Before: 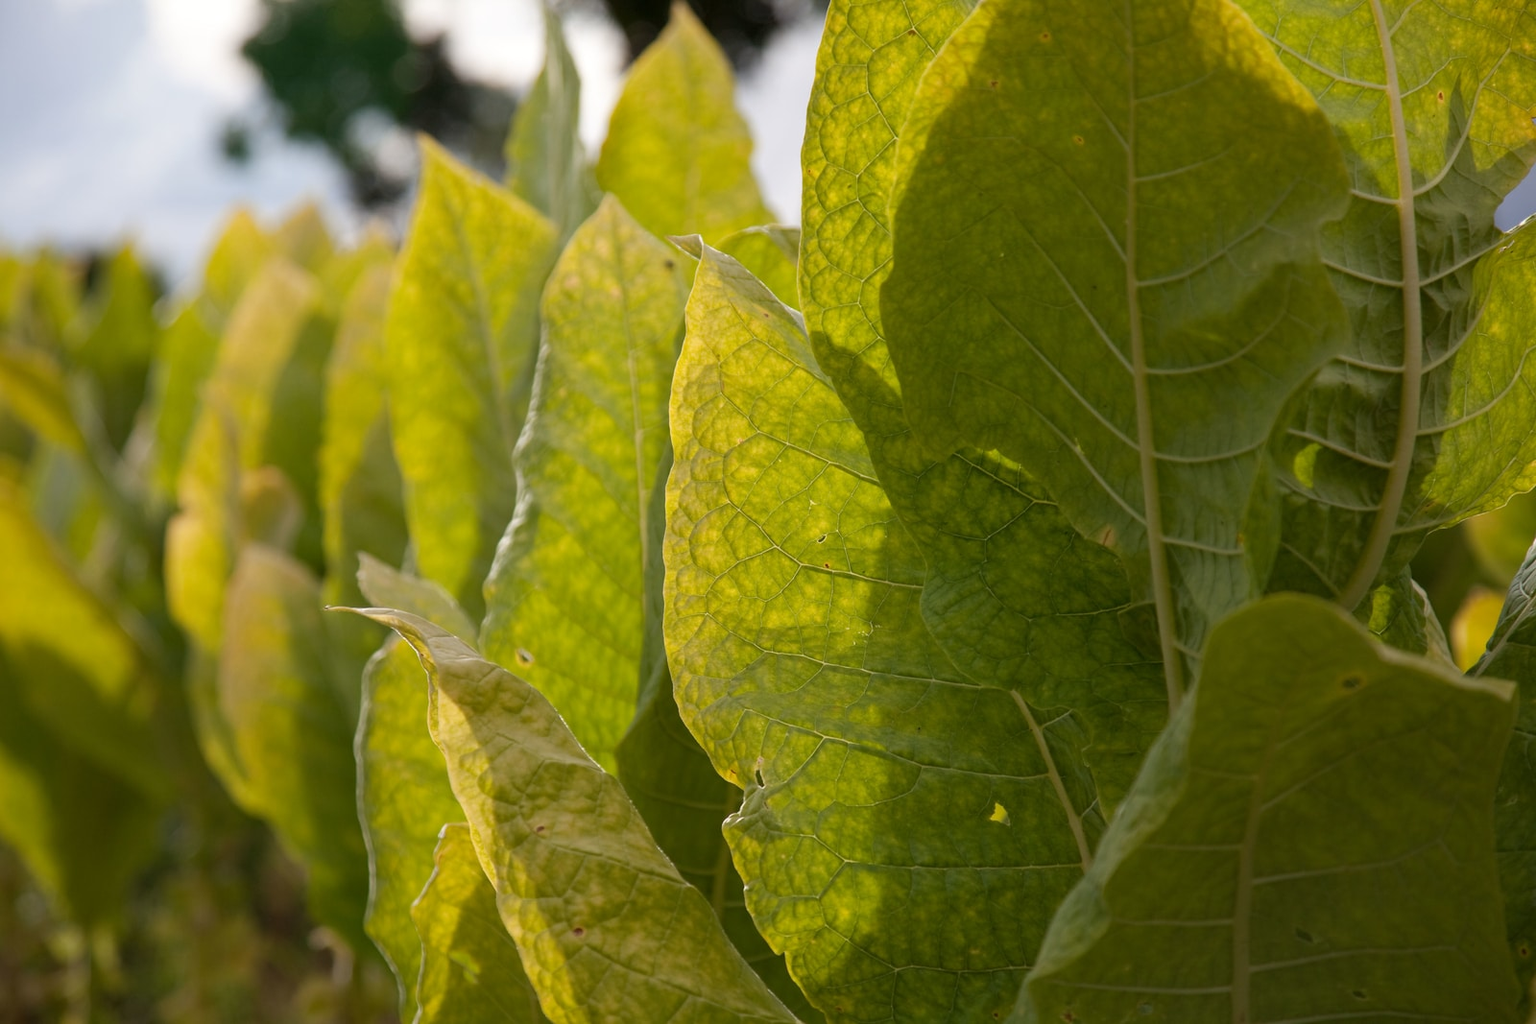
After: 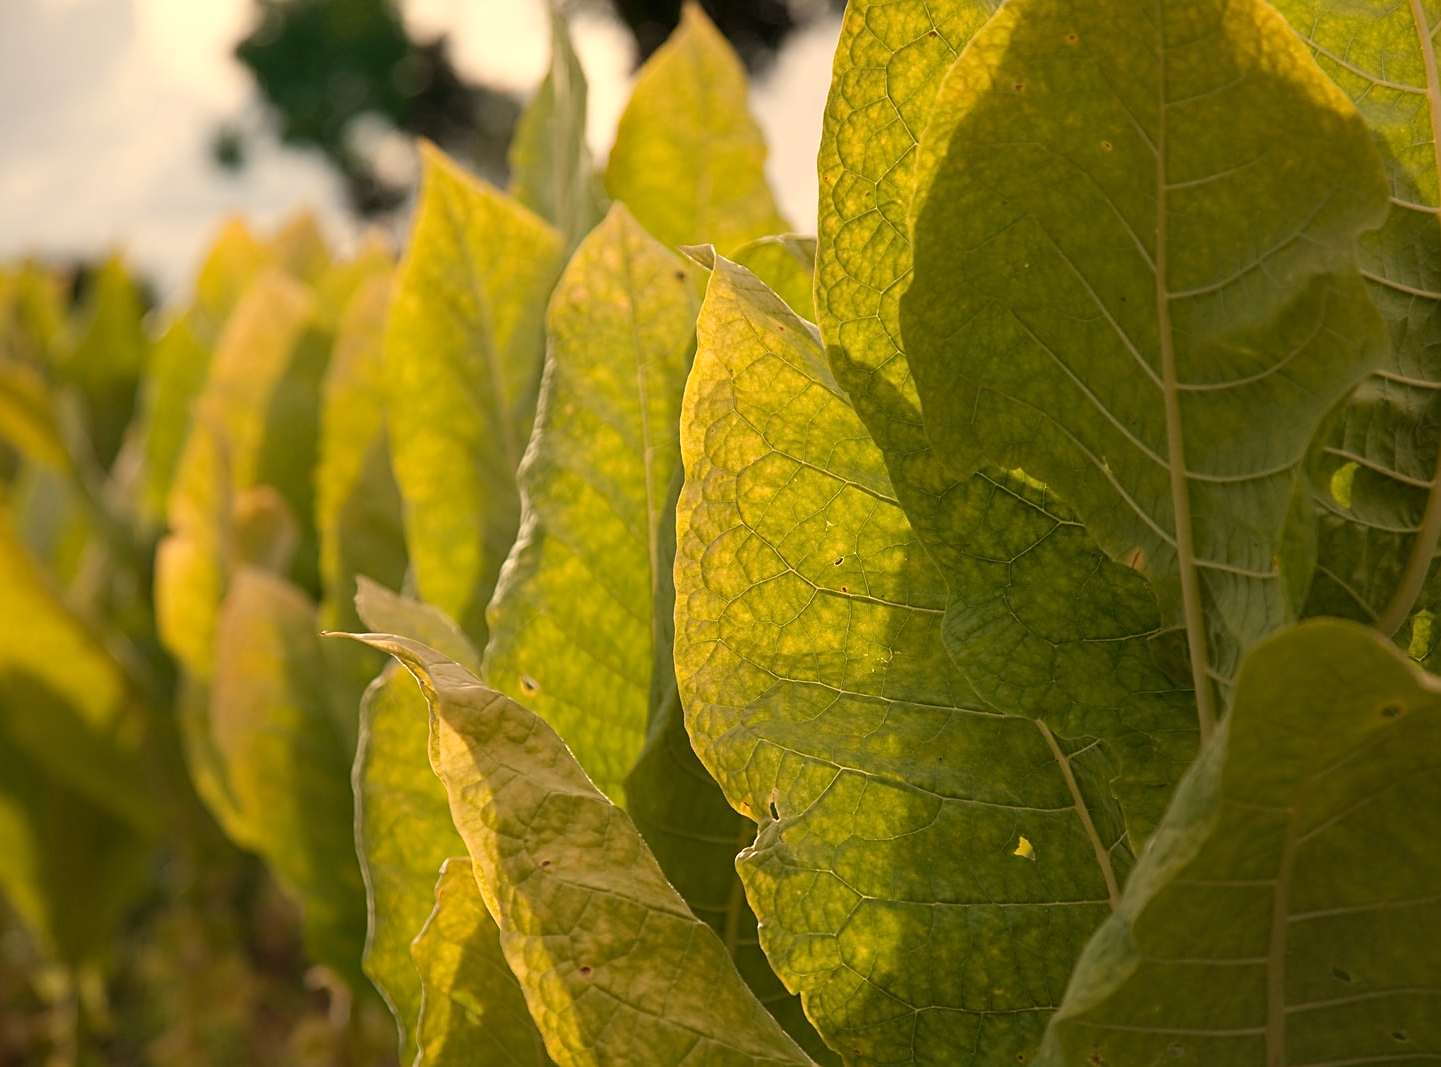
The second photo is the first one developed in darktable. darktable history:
sharpen: on, module defaults
white balance: red 1.123, blue 0.83
crop and rotate: left 1.088%, right 8.807%
